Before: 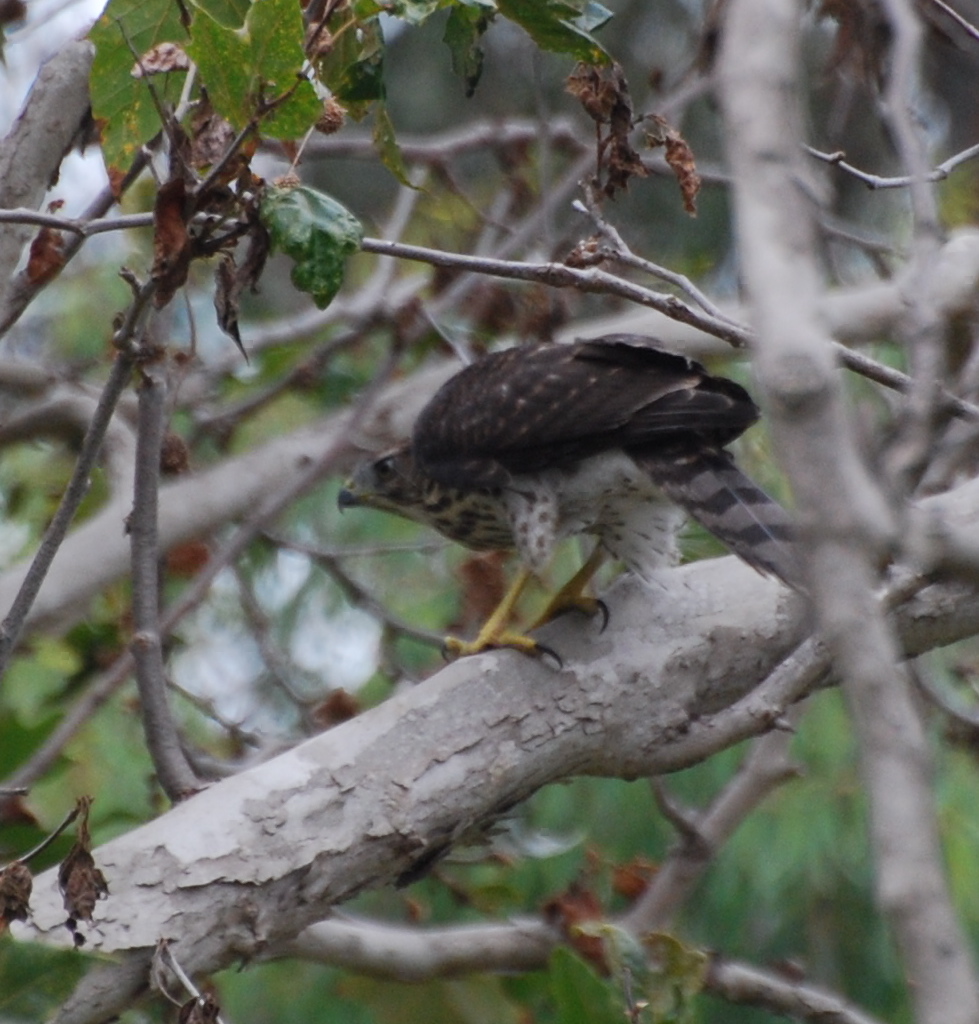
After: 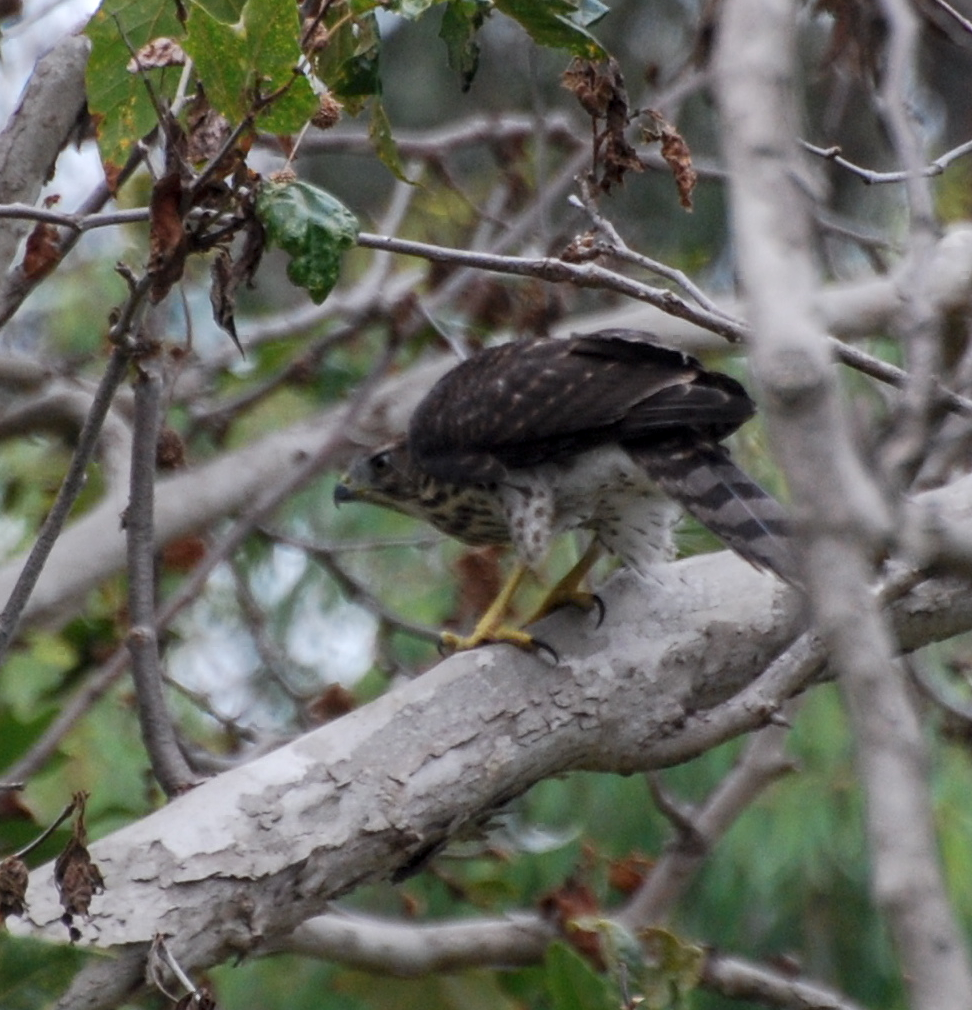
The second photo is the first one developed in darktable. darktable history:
crop: left 0.479%, top 0.547%, right 0.147%, bottom 0.749%
local contrast: on, module defaults
